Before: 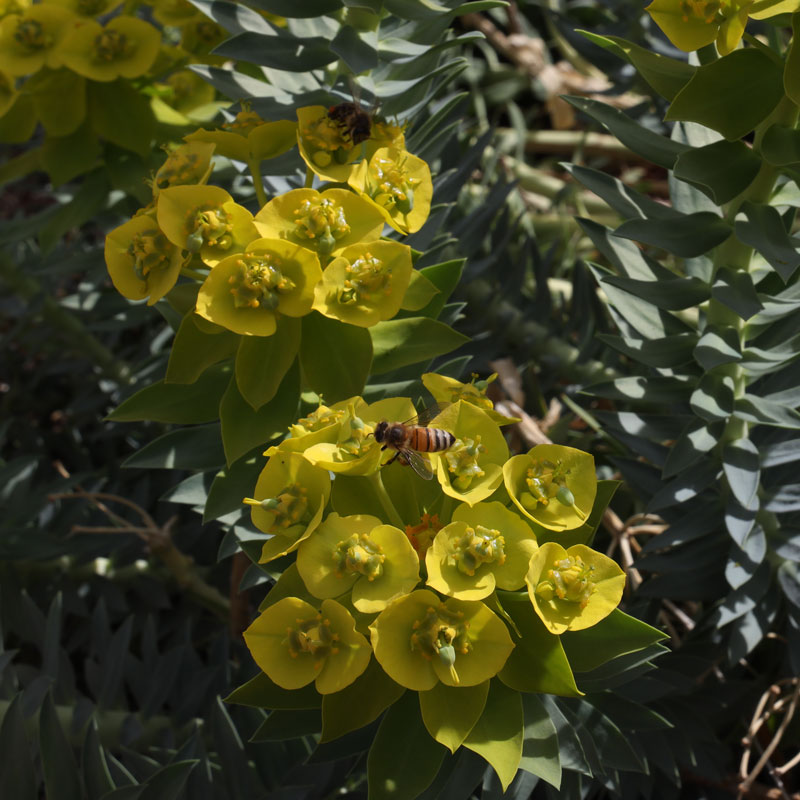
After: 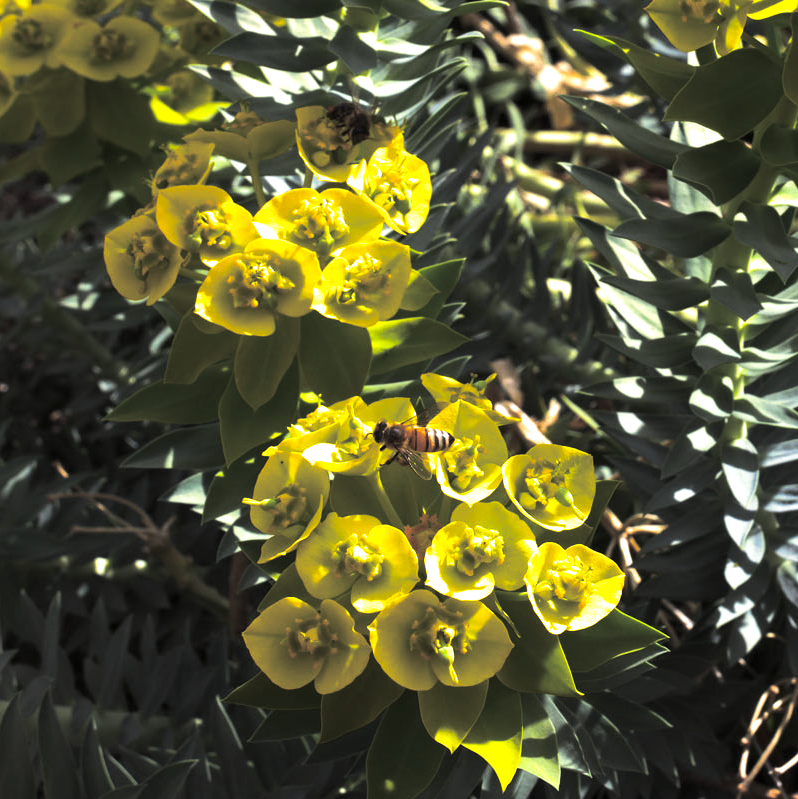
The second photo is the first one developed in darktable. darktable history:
color balance rgb: linear chroma grading › shadows -10%, linear chroma grading › global chroma 20%, perceptual saturation grading › global saturation 15%, perceptual brilliance grading › global brilliance 30%, perceptual brilliance grading › highlights 12%, perceptual brilliance grading › mid-tones 24%, global vibrance 20%
crop and rotate: left 0.126%
split-toning: shadows › hue 43.2°, shadows › saturation 0, highlights › hue 50.4°, highlights › saturation 1
